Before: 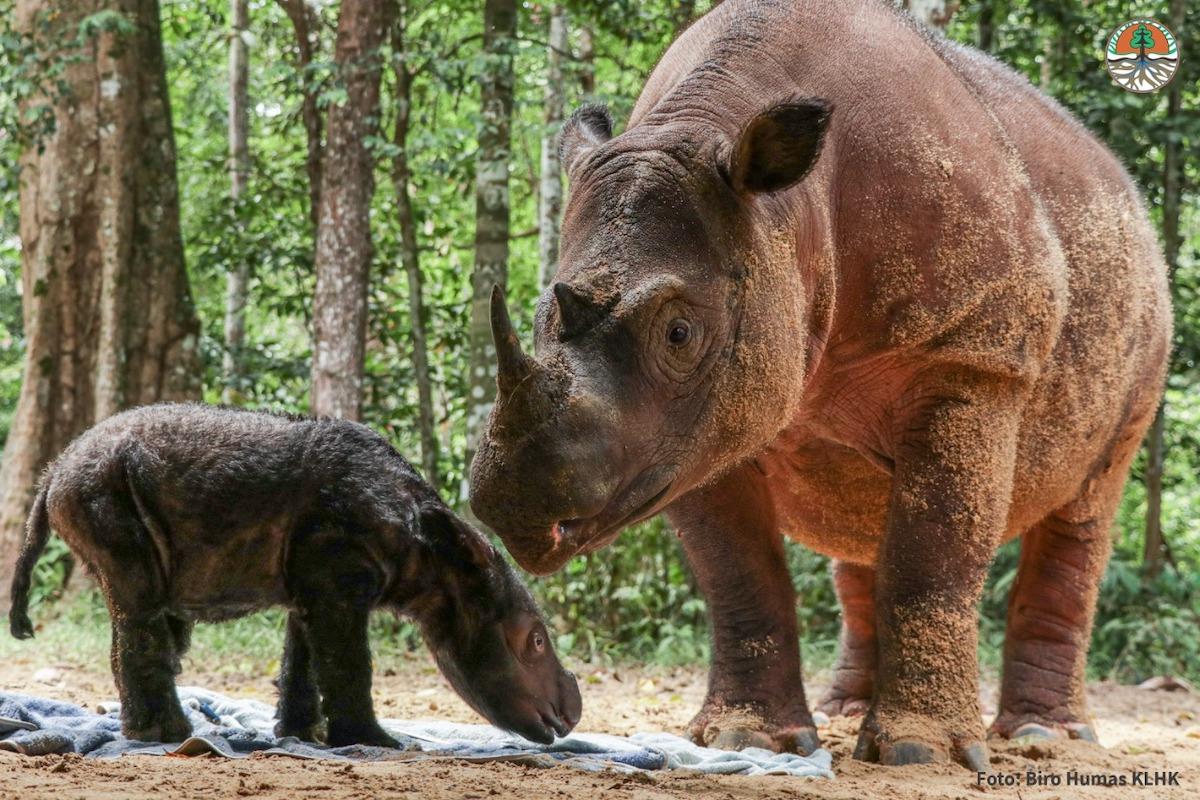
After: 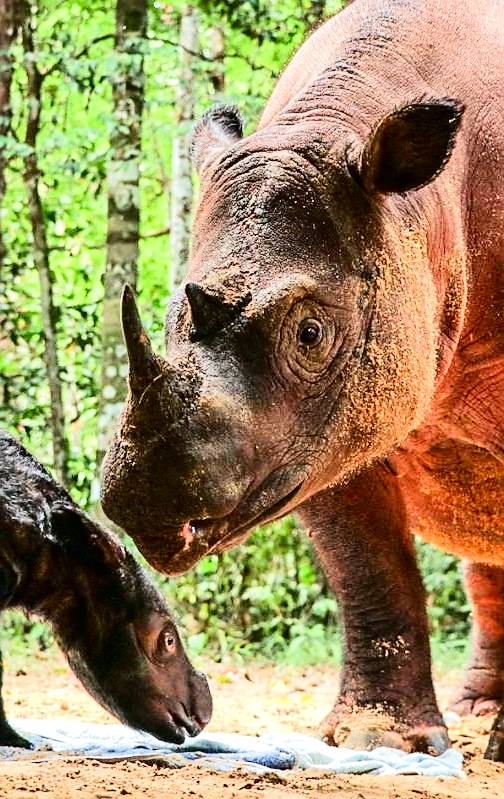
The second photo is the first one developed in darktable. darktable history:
sharpen: on, module defaults
exposure: exposure 0.265 EV, compensate highlight preservation false
contrast brightness saturation: contrast 0.191, brightness -0.104, saturation 0.214
crop: left 30.803%, right 27.17%
tone equalizer: -7 EV 0.14 EV, -6 EV 0.579 EV, -5 EV 1.12 EV, -4 EV 1.3 EV, -3 EV 1.12 EV, -2 EV 0.6 EV, -1 EV 0.158 EV, edges refinement/feathering 500, mask exposure compensation -1.57 EV, preserve details no
